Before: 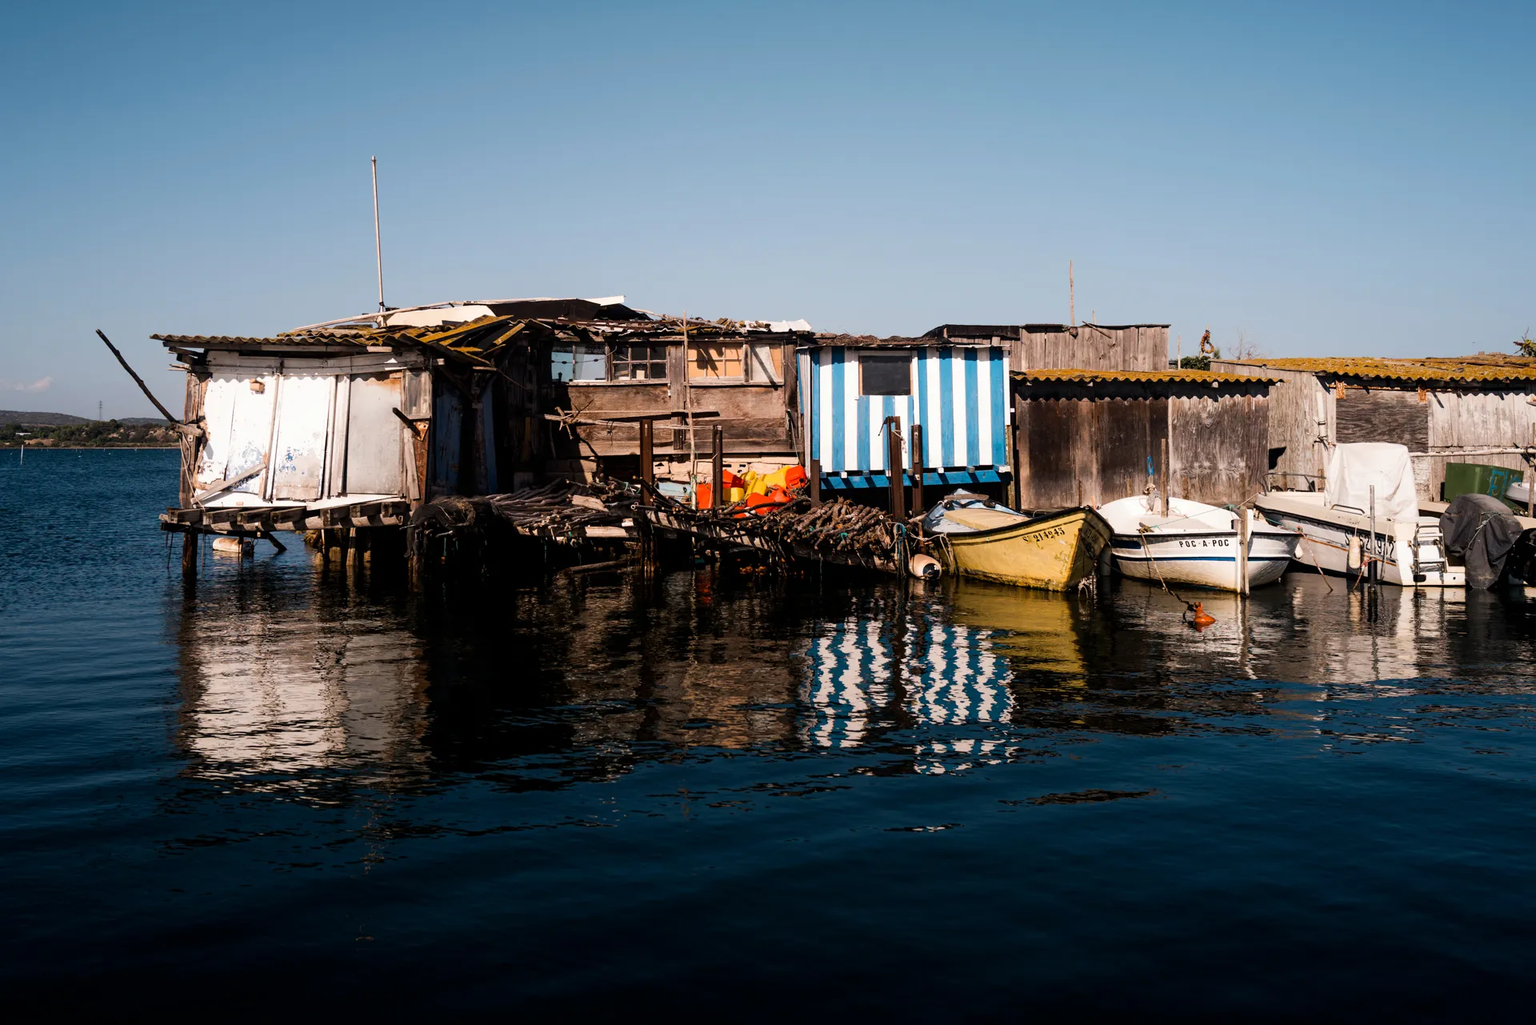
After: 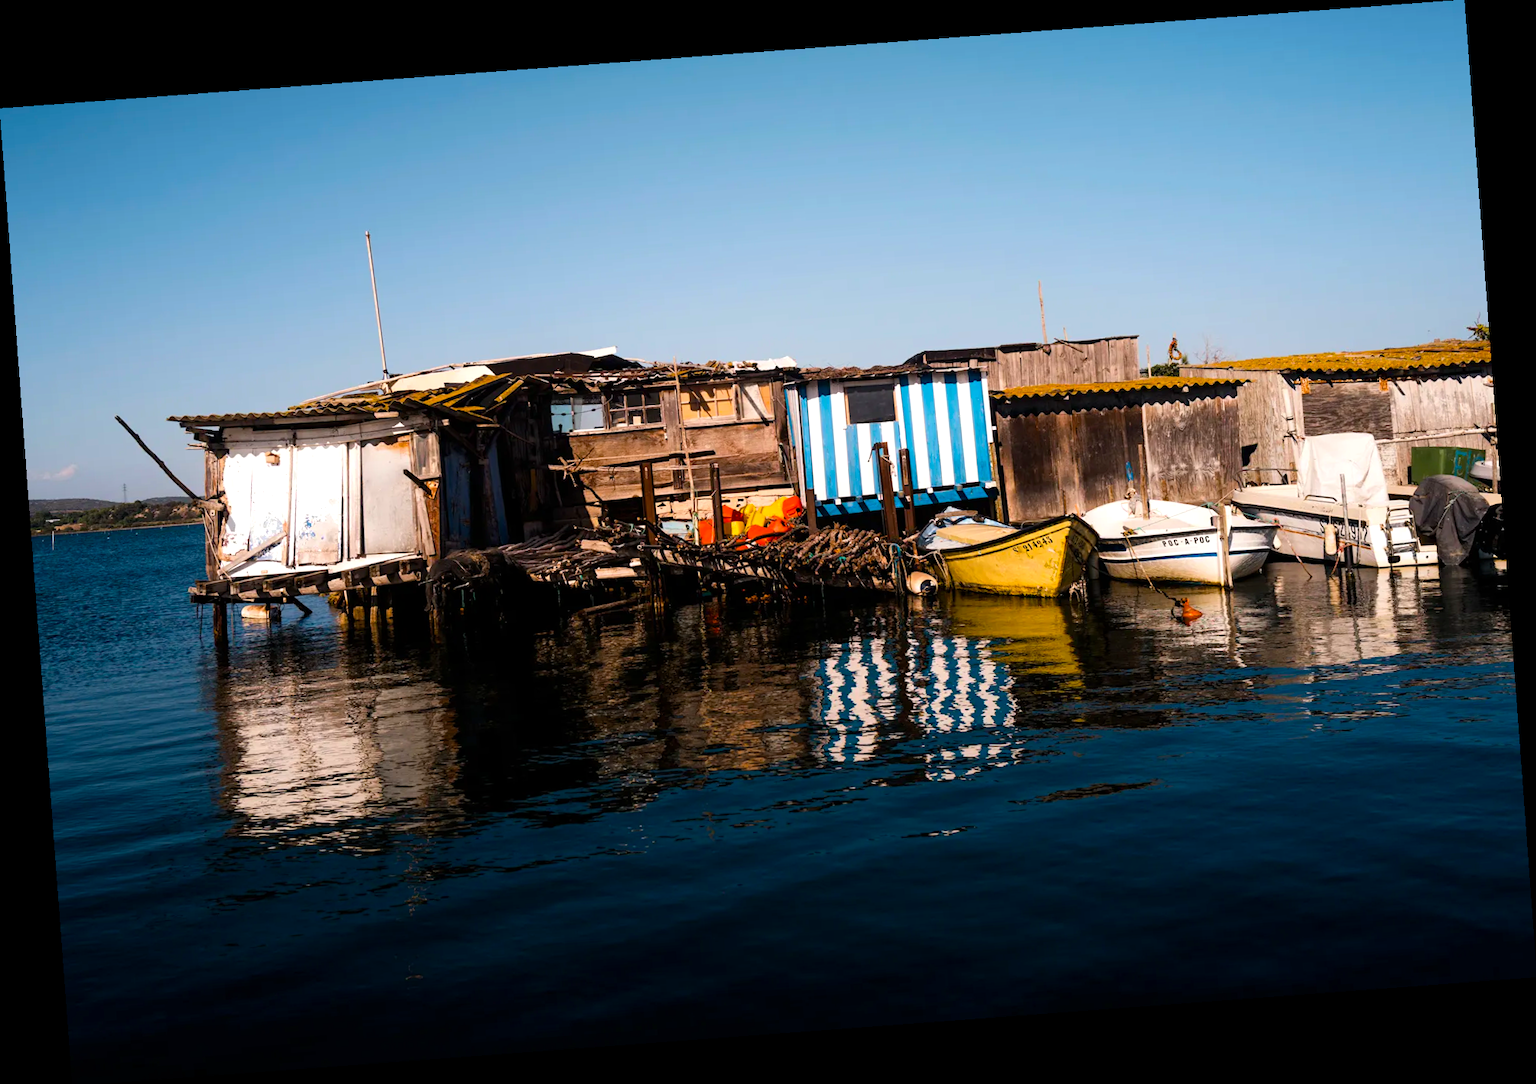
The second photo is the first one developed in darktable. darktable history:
rotate and perspective: rotation -4.25°, automatic cropping off
exposure: exposure 0.197 EV, compensate highlight preservation false
color balance rgb: perceptual saturation grading › global saturation 25%, global vibrance 20%
